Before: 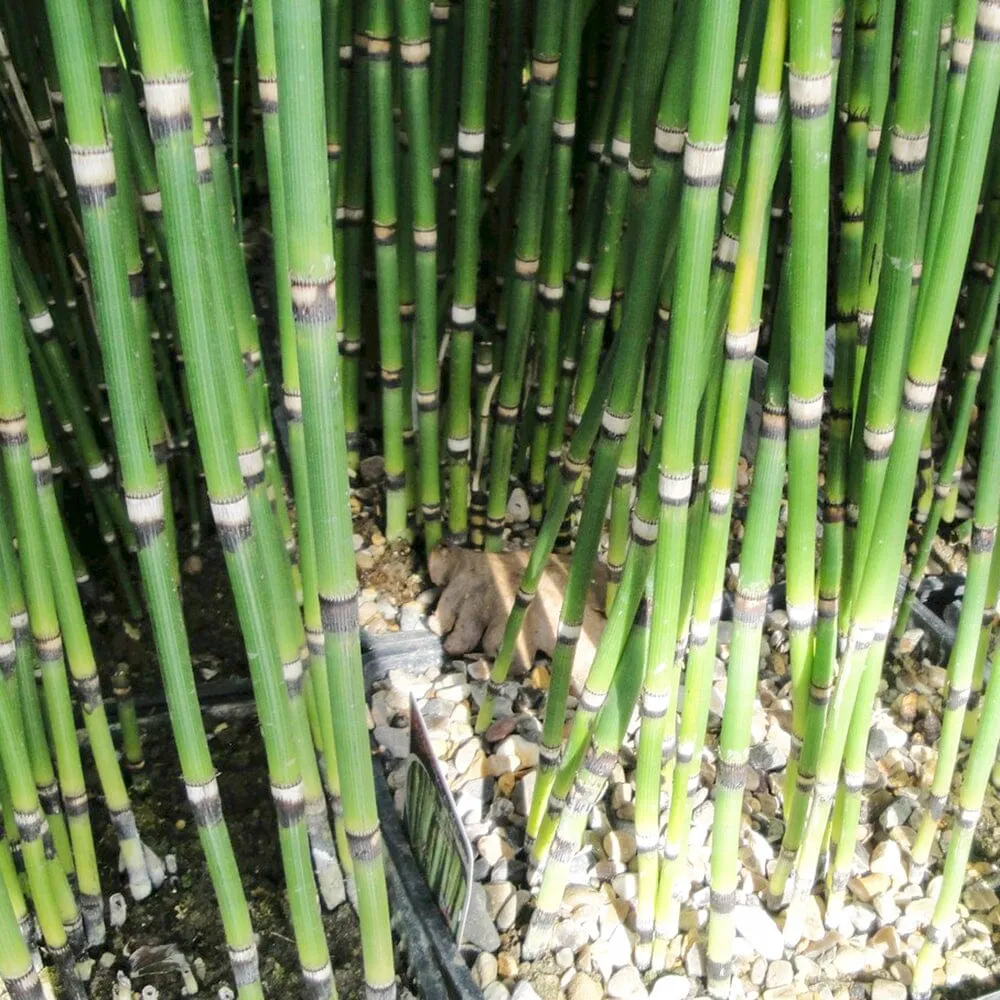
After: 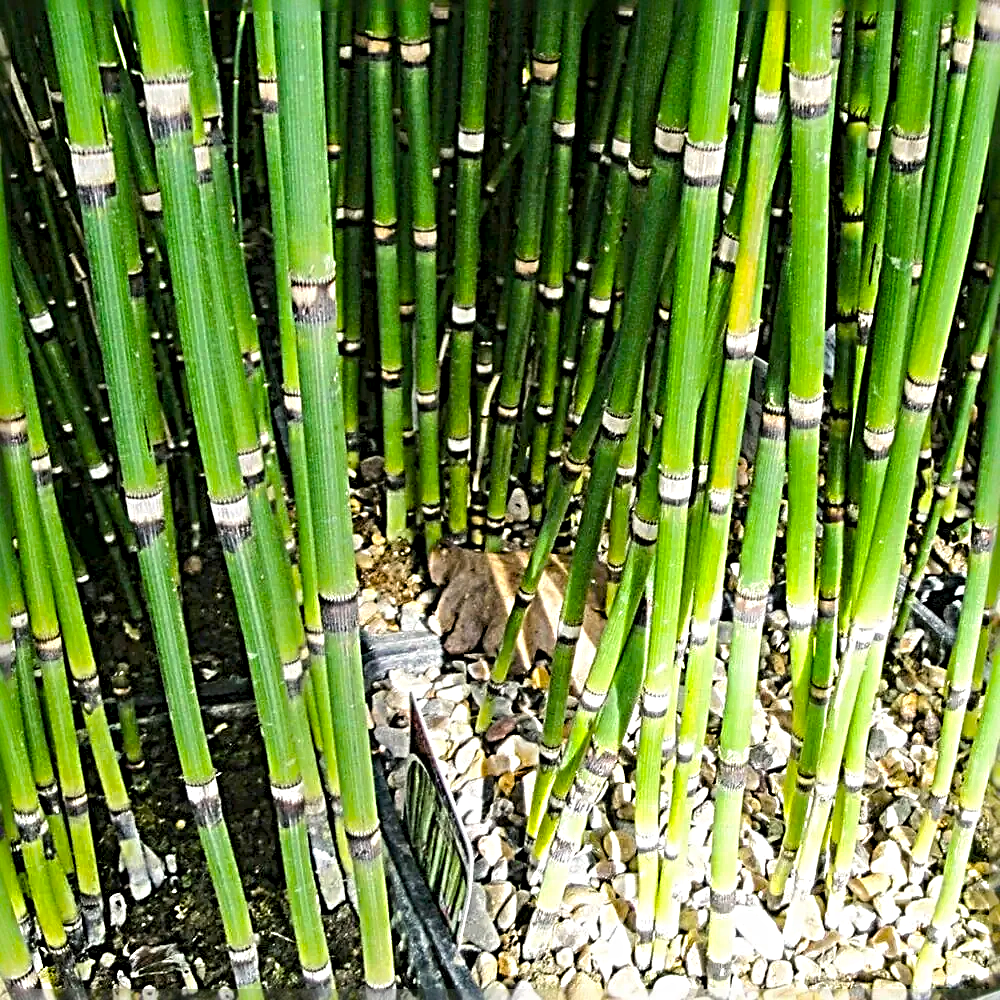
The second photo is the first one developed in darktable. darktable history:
color balance rgb: linear chroma grading › global chroma 15%, perceptual saturation grading › global saturation 30%
sharpen: radius 4.001, amount 2
